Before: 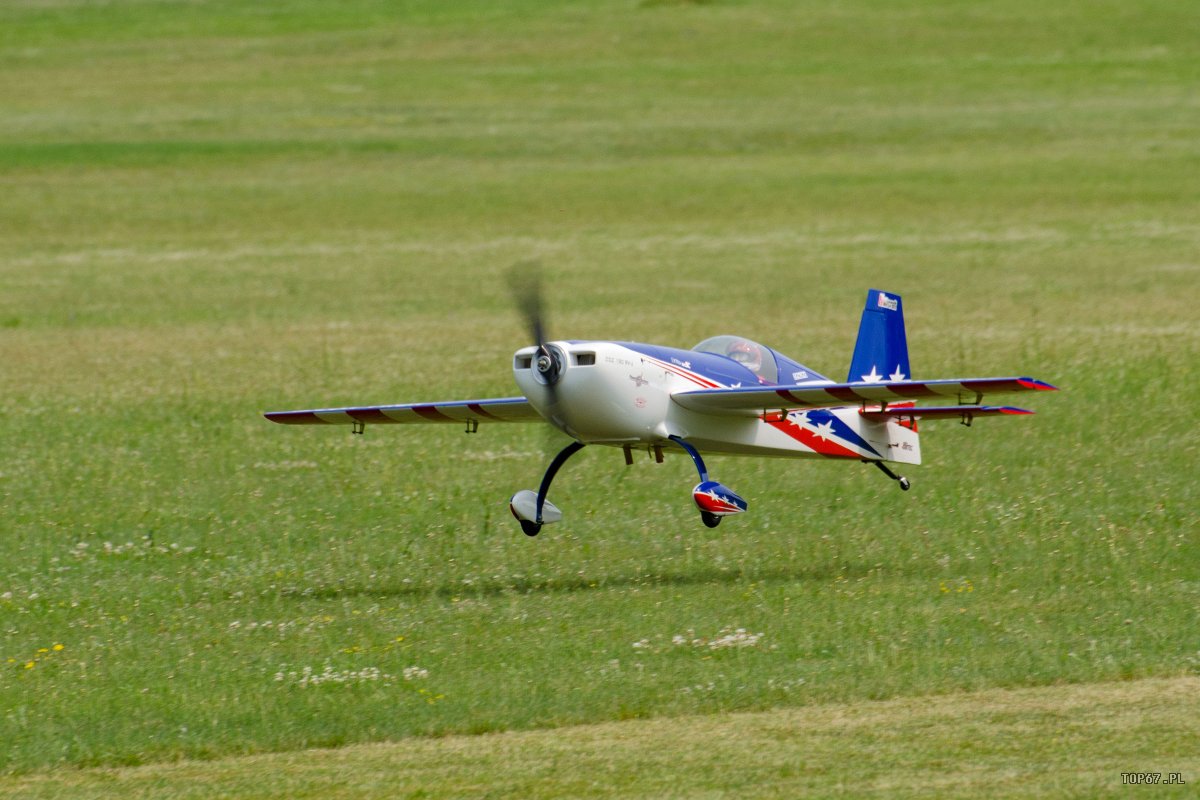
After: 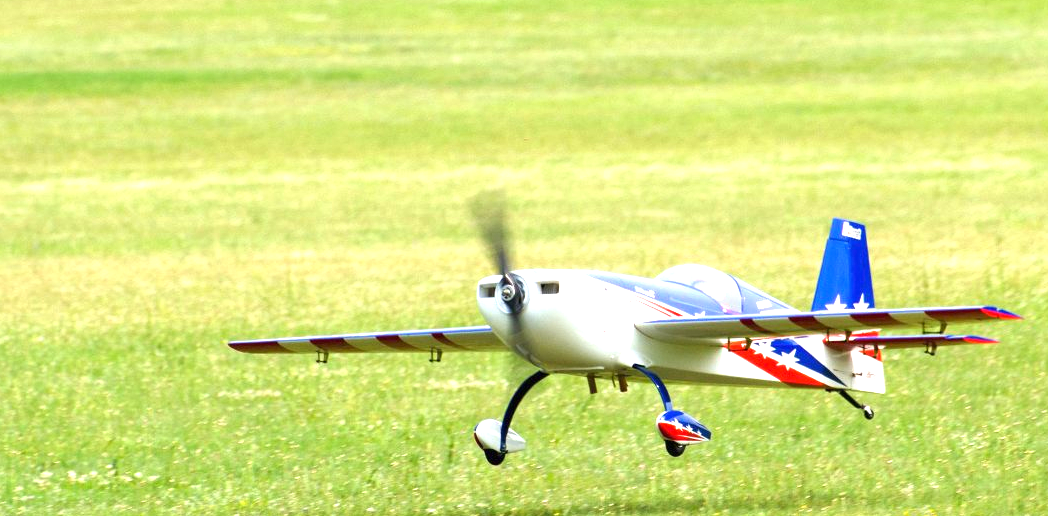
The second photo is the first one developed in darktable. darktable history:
exposure: black level correction 0, exposure 1.6 EV, compensate exposure bias true, compensate highlight preservation false
crop: left 3.015%, top 8.969%, right 9.647%, bottom 26.457%
